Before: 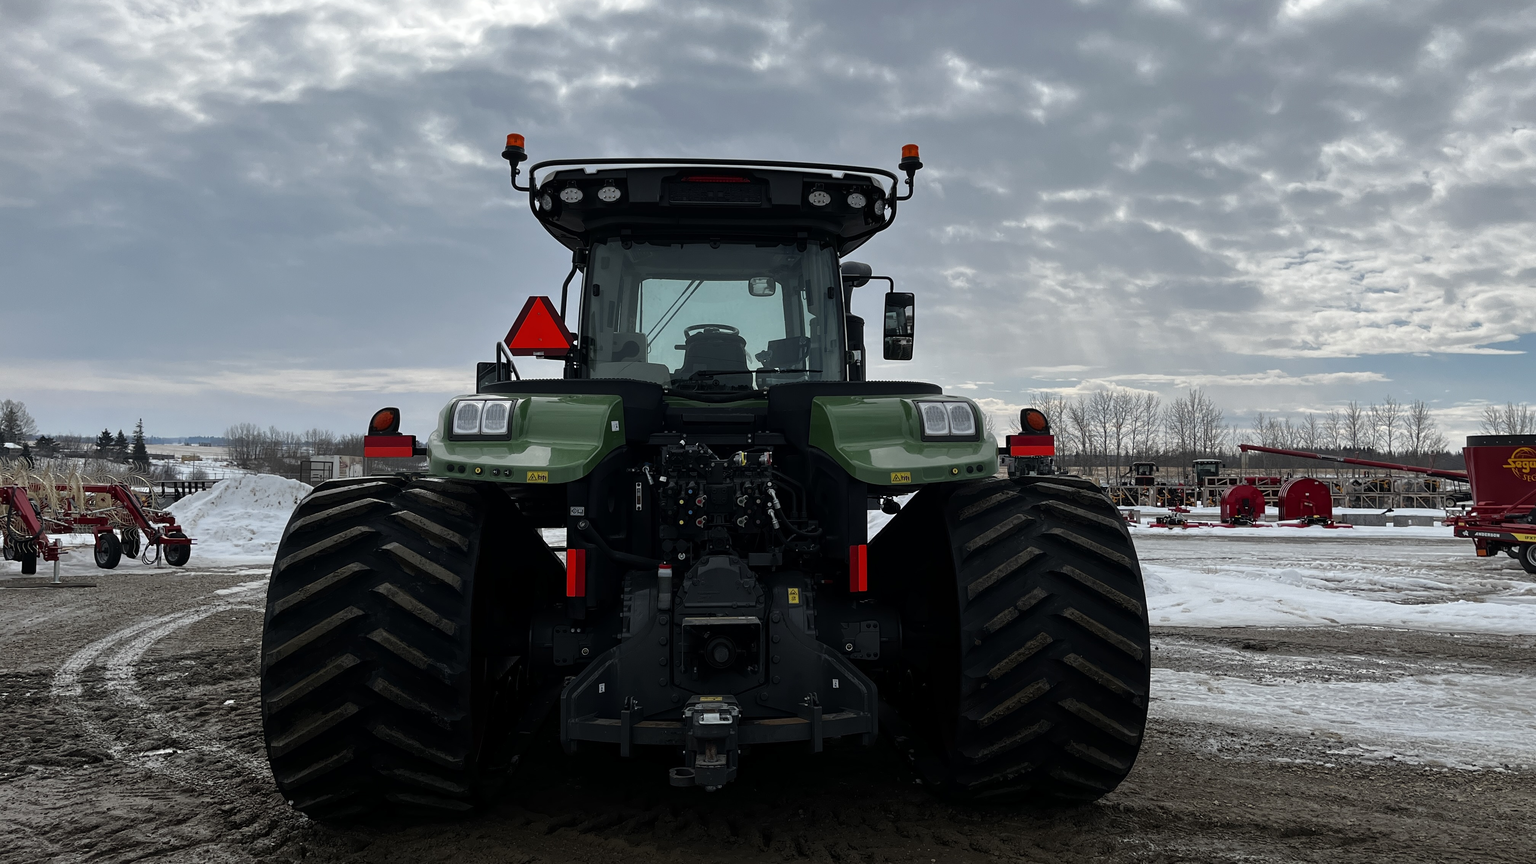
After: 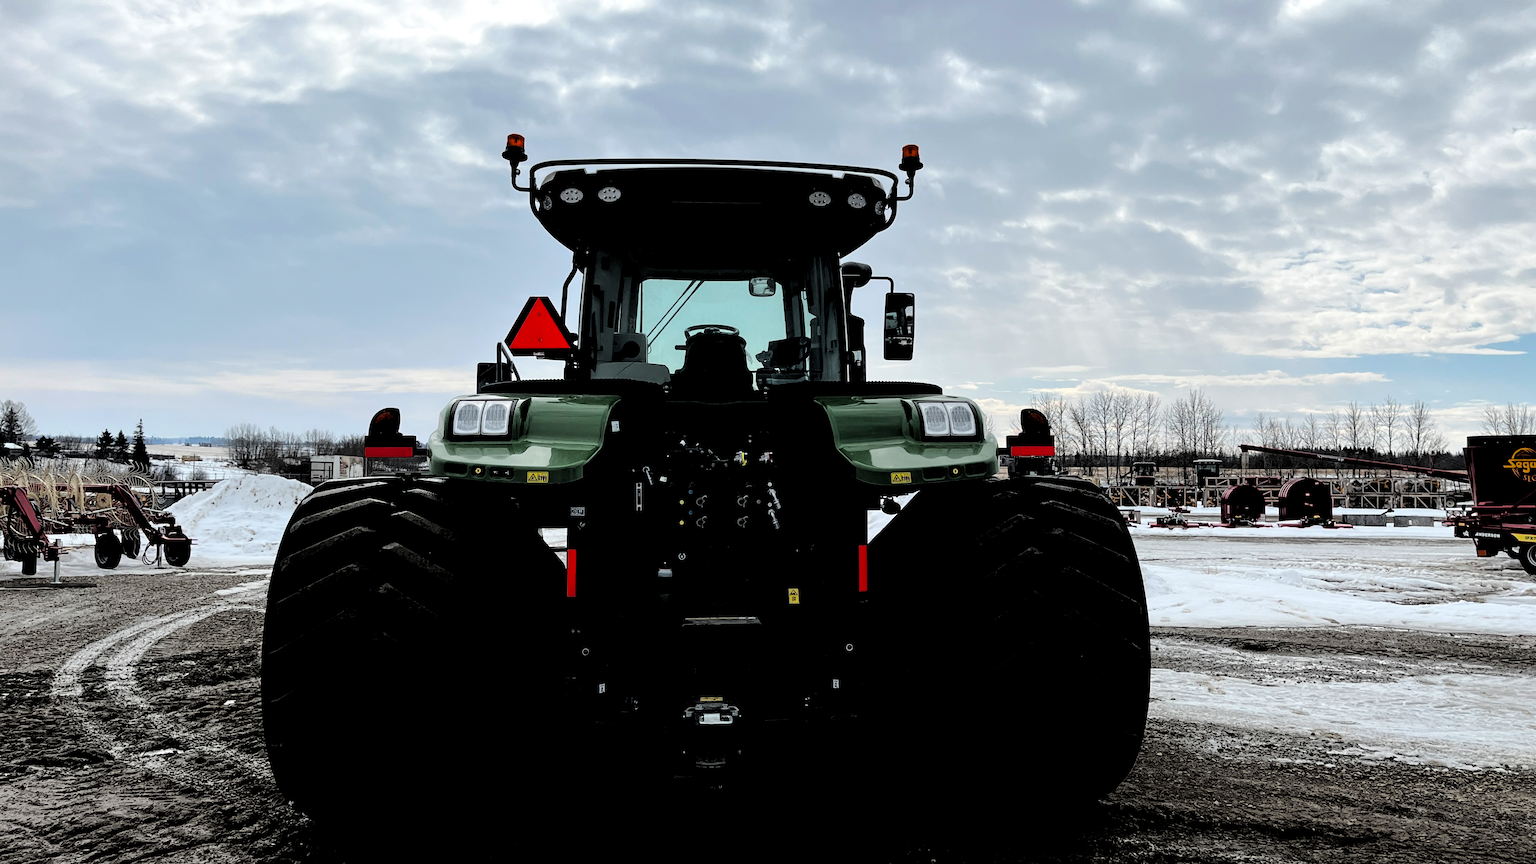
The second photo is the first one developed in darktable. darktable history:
rgb curve: curves: ch0 [(0, 0) (0.284, 0.292) (0.505, 0.644) (1, 1)], compensate middle gray true
rgb levels: levels [[0.034, 0.472, 0.904], [0, 0.5, 1], [0, 0.5, 1]]
color balance rgb: global vibrance -1%, saturation formula JzAzBz (2021)
